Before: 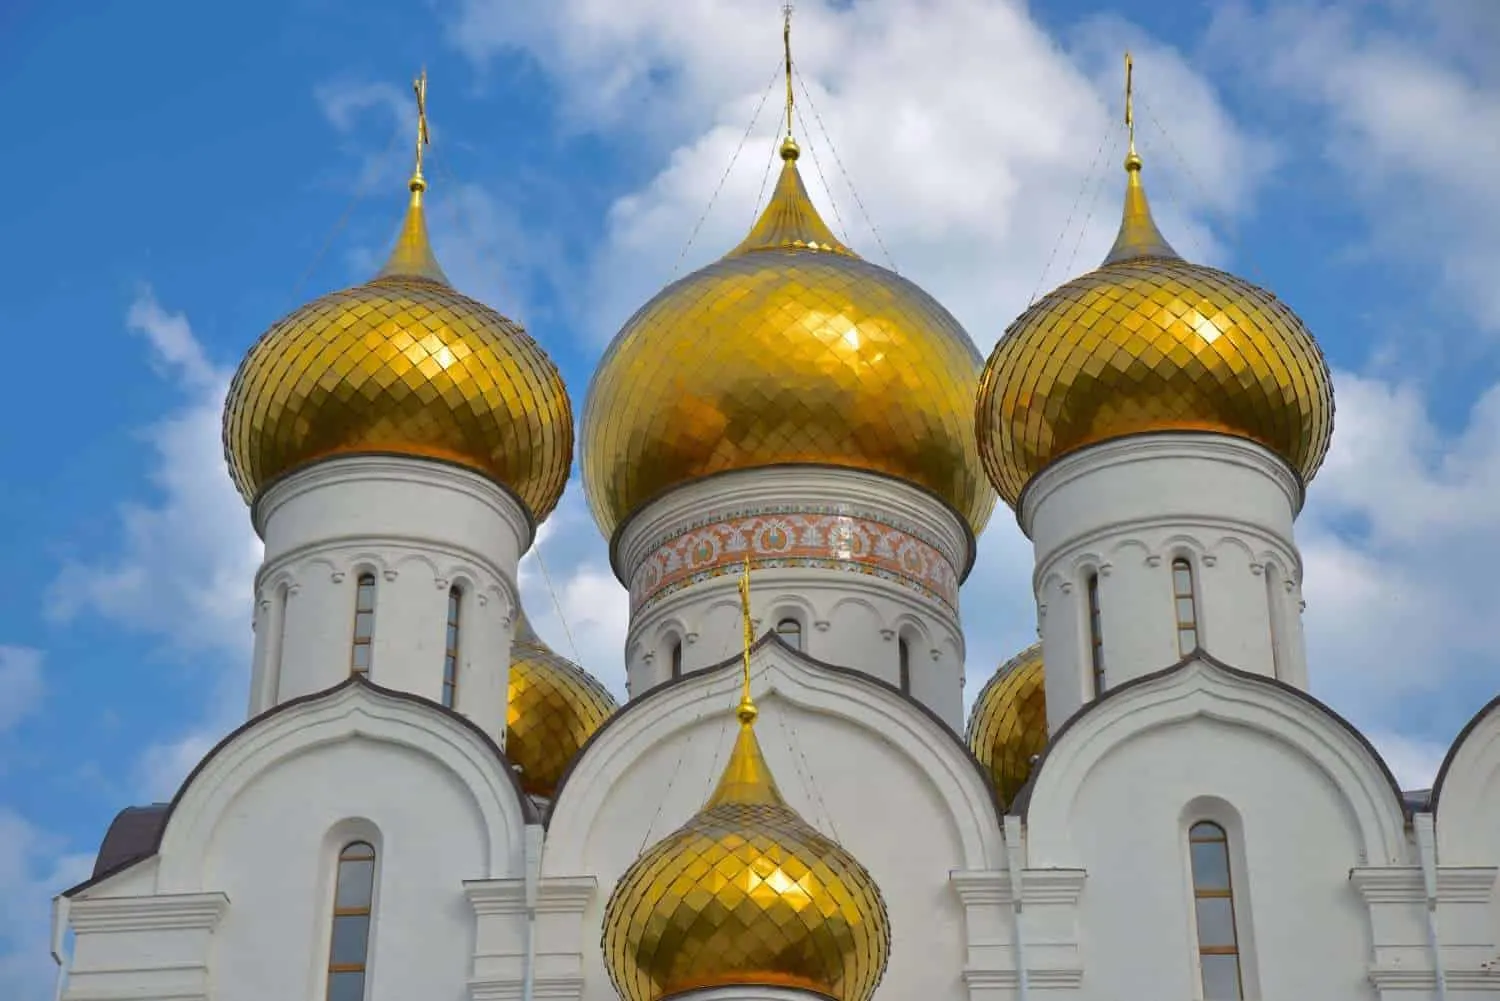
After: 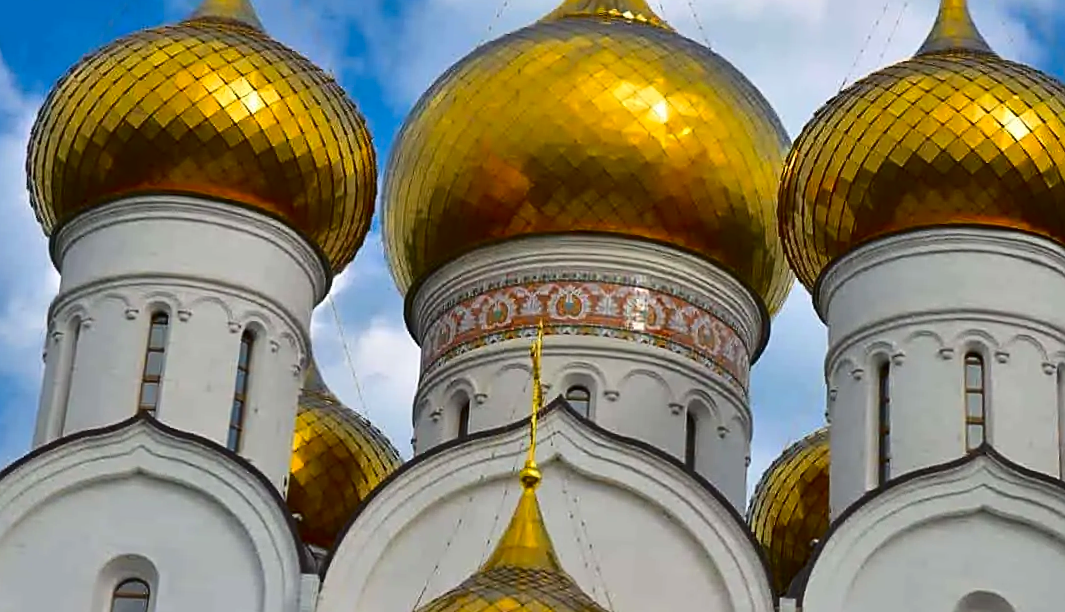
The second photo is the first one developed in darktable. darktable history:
crop and rotate: angle -3.93°, left 9.814%, top 20.877%, right 12.052%, bottom 11.836%
sharpen: on, module defaults
contrast brightness saturation: contrast 0.208, brightness -0.114, saturation 0.212
exposure: compensate exposure bias true, compensate highlight preservation false
